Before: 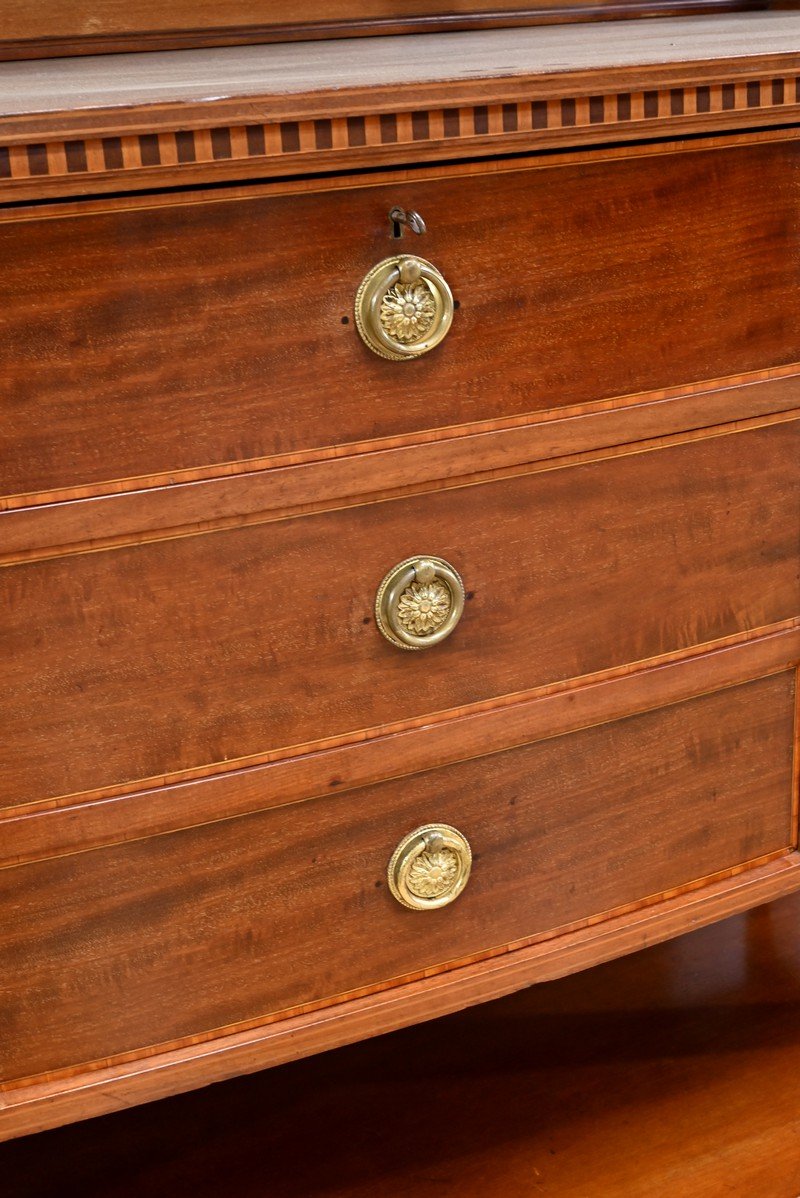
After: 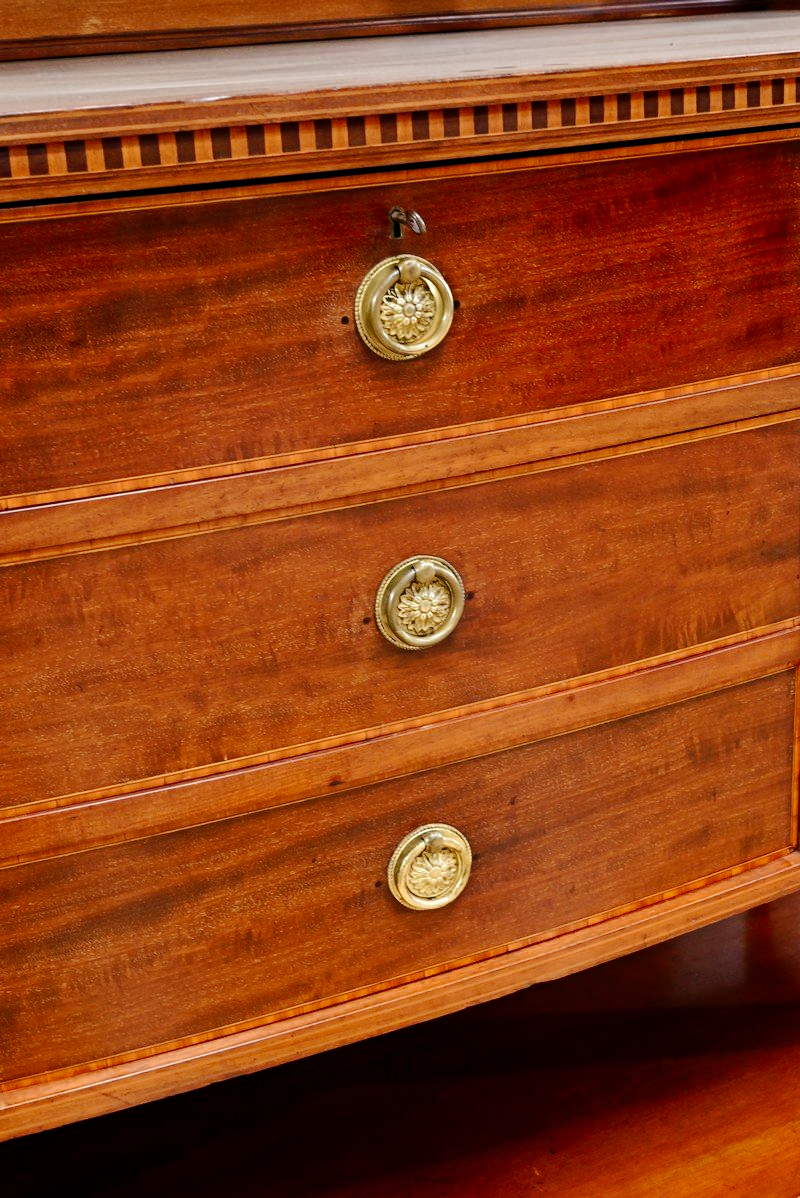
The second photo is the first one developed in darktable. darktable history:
tone equalizer: smoothing diameter 24.84%, edges refinement/feathering 8.66, preserve details guided filter
tone curve: curves: ch0 [(0.029, 0) (0.134, 0.063) (0.249, 0.198) (0.378, 0.365) (0.499, 0.529) (1, 1)], preserve colors none
